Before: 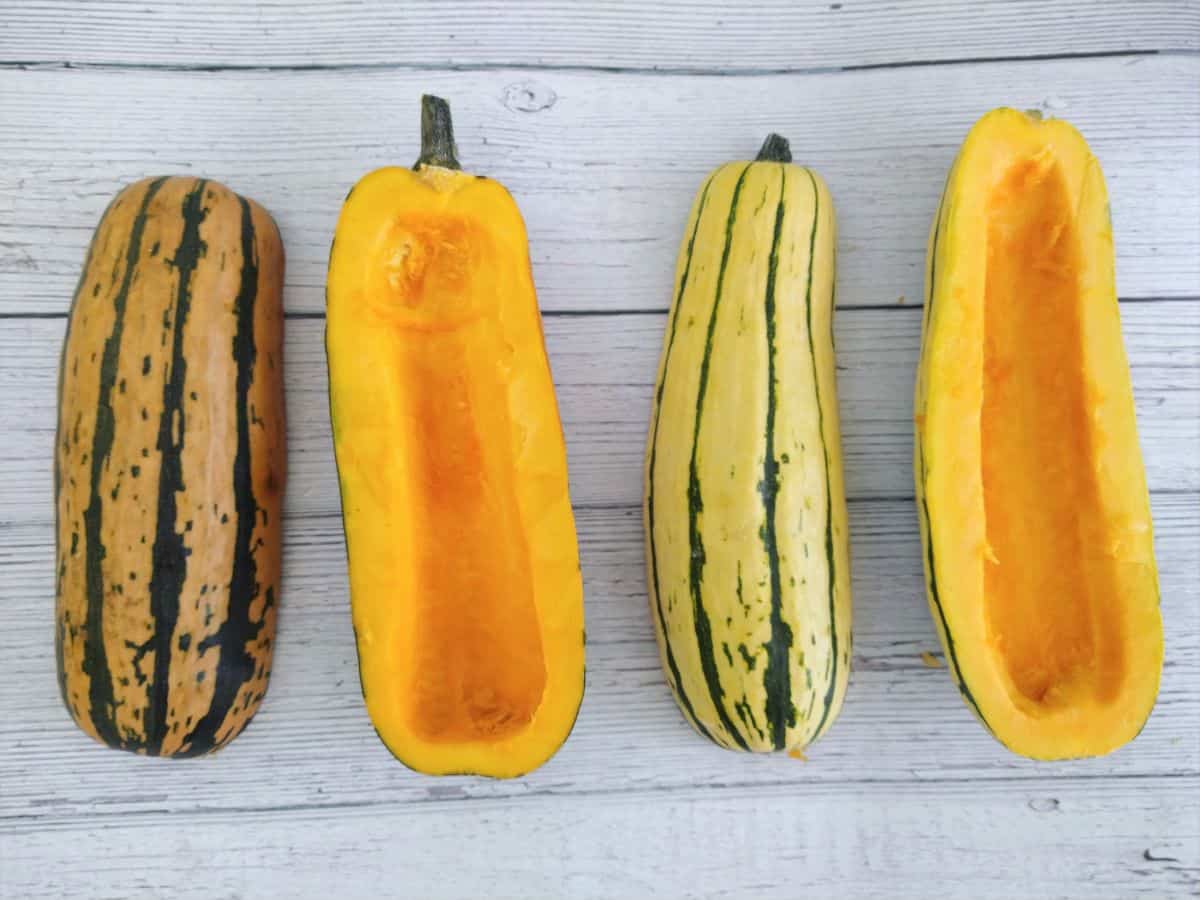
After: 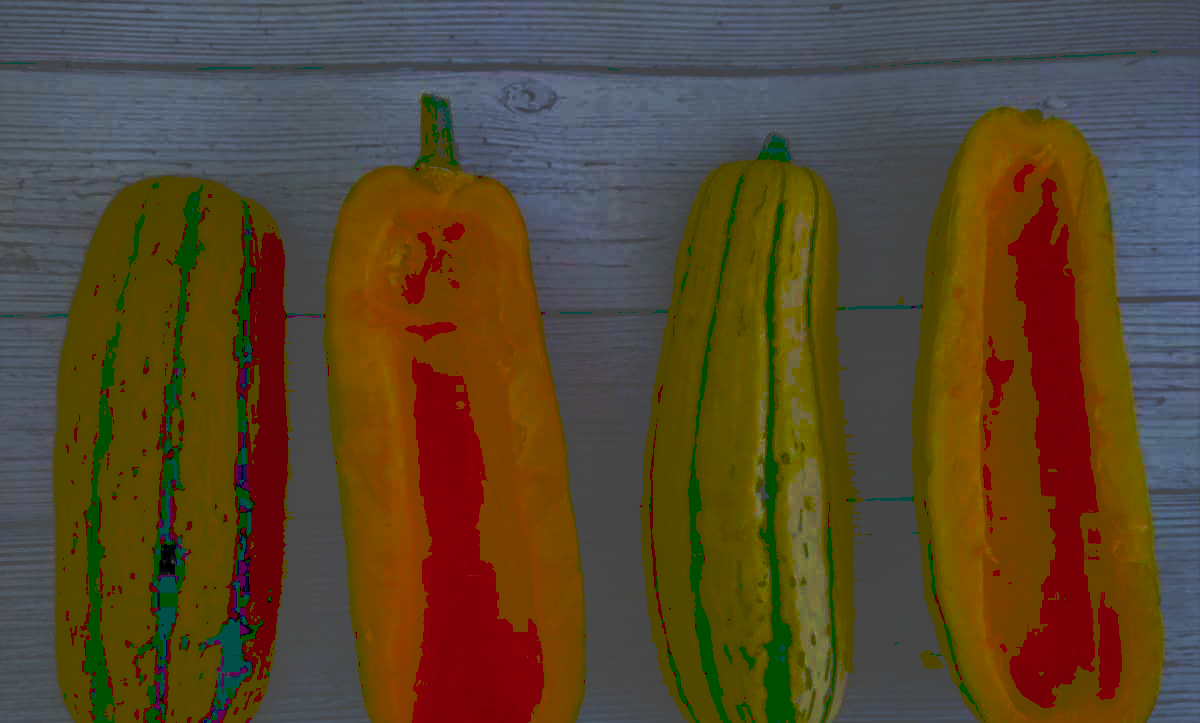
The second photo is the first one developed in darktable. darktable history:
crop: bottom 19.644%
contrast brightness saturation: brightness -1, saturation 1
exposure: black level correction 0.009, exposure -0.637 EV, compensate highlight preservation false
tone curve: curves: ch0 [(0, 0) (0.003, 0.235) (0.011, 0.235) (0.025, 0.235) (0.044, 0.235) (0.069, 0.235) (0.1, 0.237) (0.136, 0.239) (0.177, 0.243) (0.224, 0.256) (0.277, 0.287) (0.335, 0.329) (0.399, 0.391) (0.468, 0.476) (0.543, 0.574) (0.623, 0.683) (0.709, 0.778) (0.801, 0.869) (0.898, 0.924) (1, 1)], preserve colors none
shadows and highlights: on, module defaults
